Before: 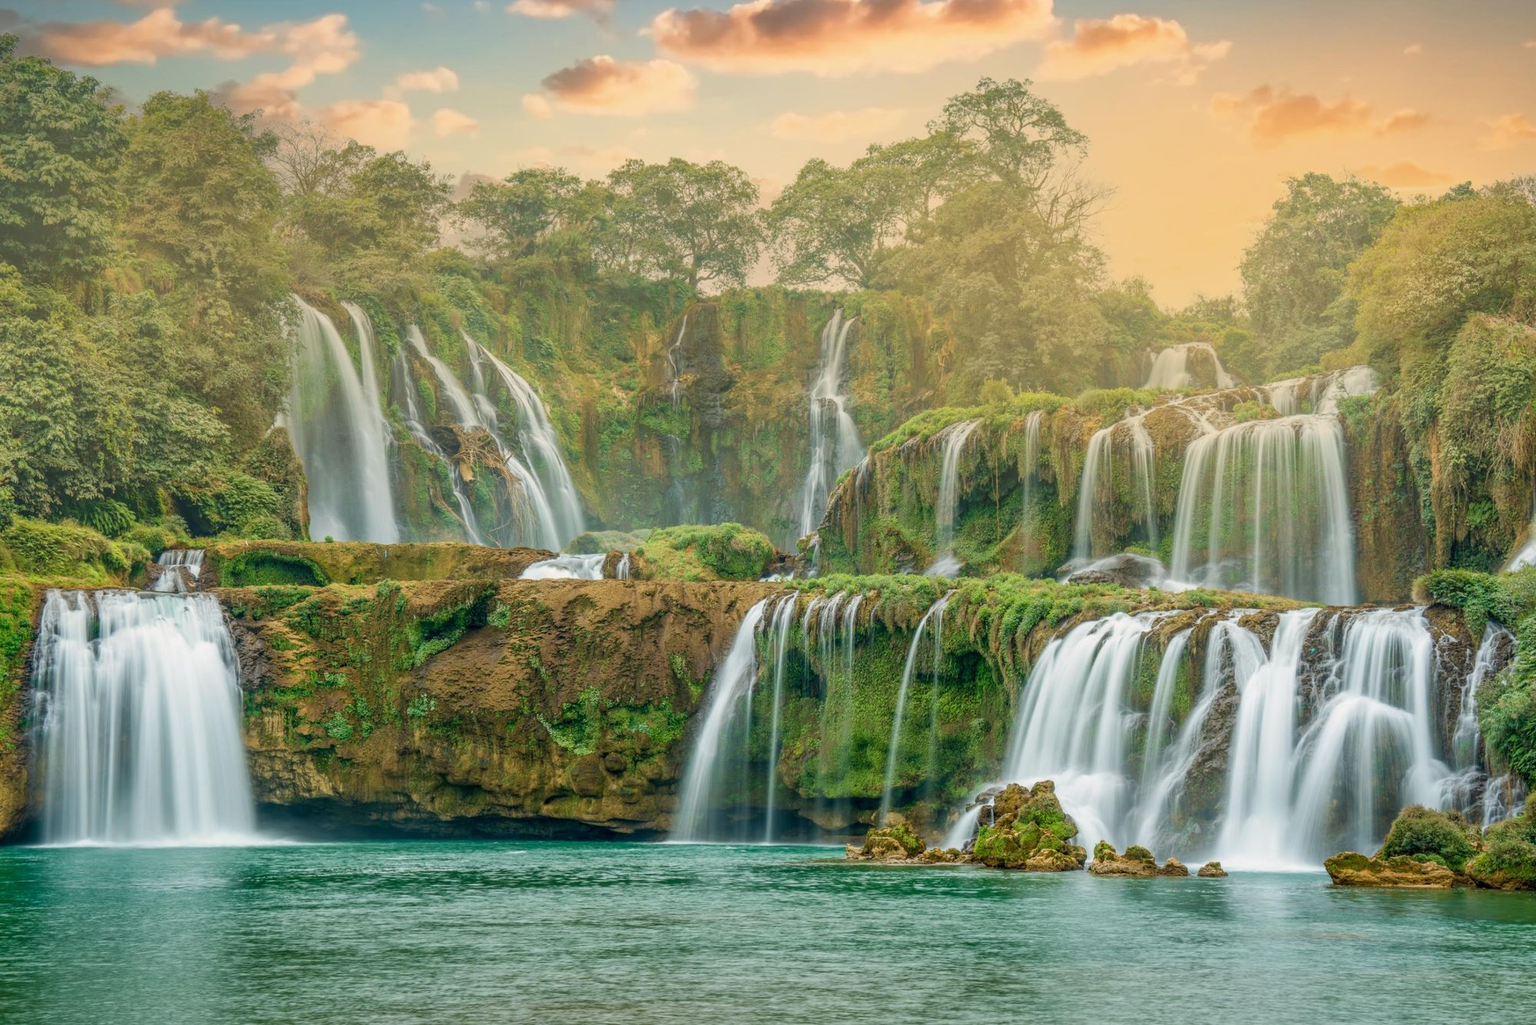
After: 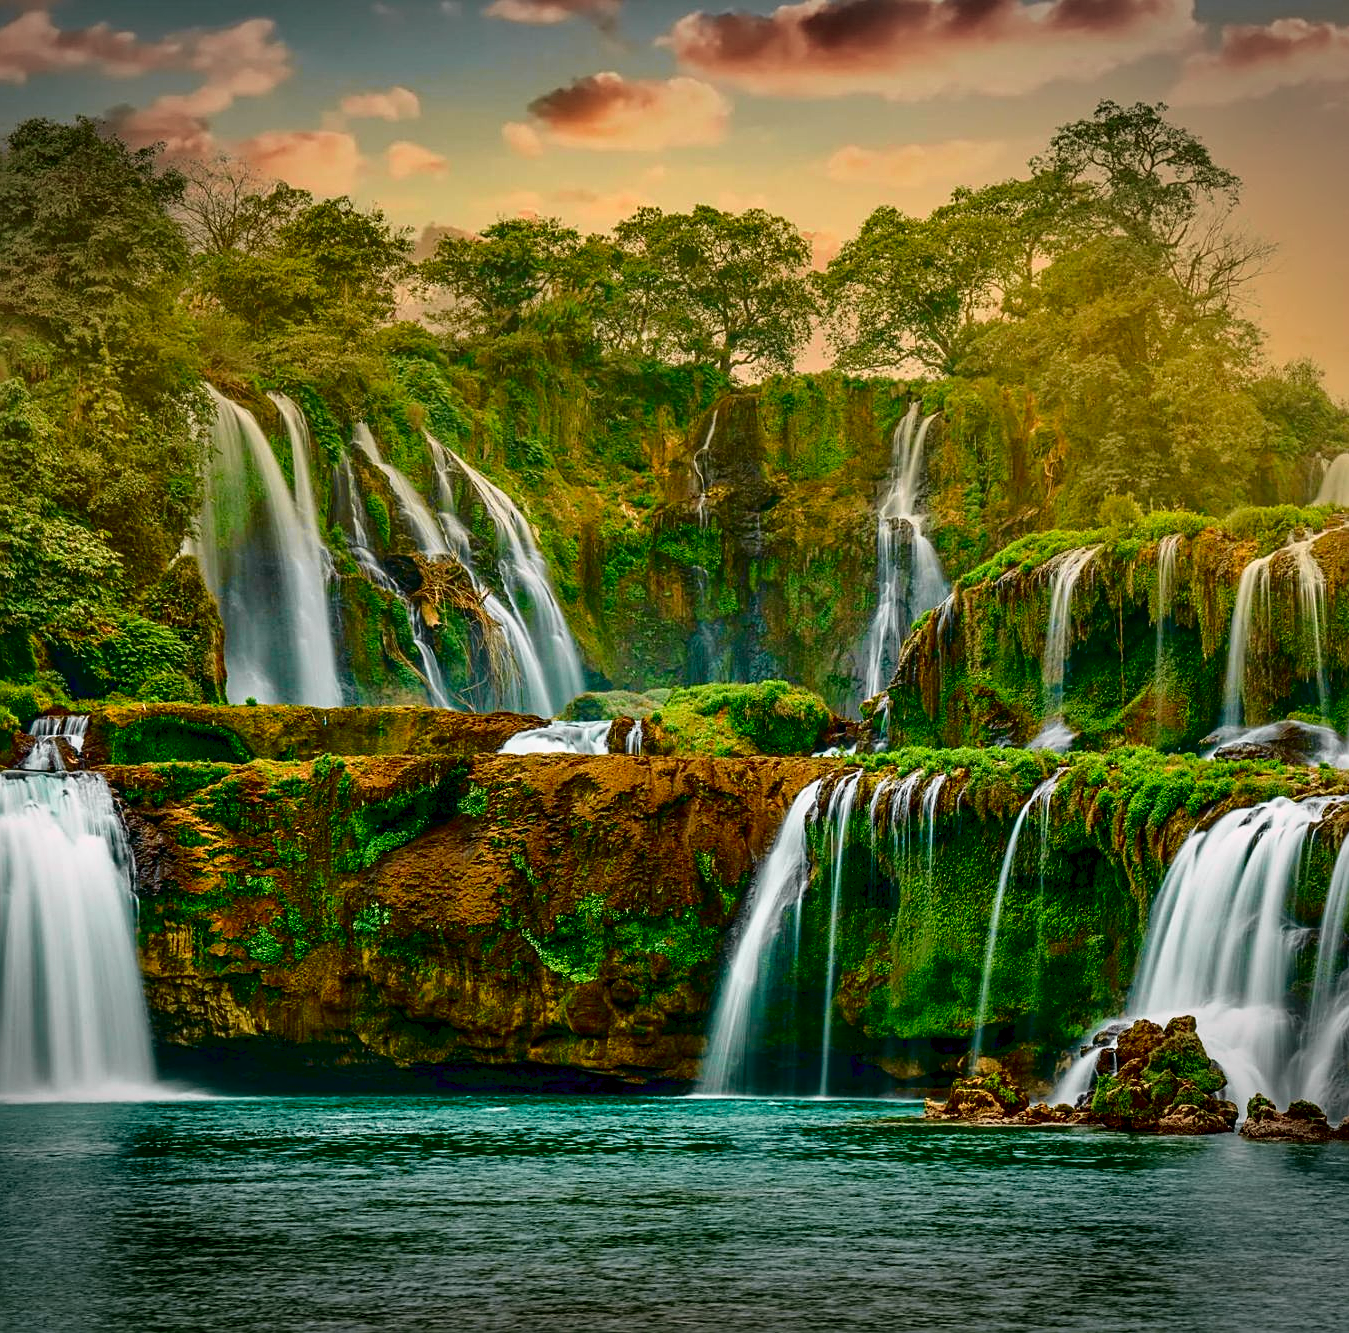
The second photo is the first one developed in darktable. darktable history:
color balance rgb: perceptual saturation grading › global saturation 19.847%, perceptual brilliance grading › global brilliance -0.736%, perceptual brilliance grading › highlights -0.67%, perceptual brilliance grading › mid-tones -1.686%, perceptual brilliance grading › shadows -0.709%, contrast -29.381%
contrast equalizer: octaves 7, y [[0.6 ×6], [0.55 ×6], [0 ×6], [0 ×6], [0 ×6]]
exposure: exposure 0.601 EV, compensate exposure bias true, compensate highlight preservation false
vignetting: fall-off start 100.14%, center (-0.032, -0.046), width/height ratio 1.322
contrast brightness saturation: brightness -0.516
sharpen: on, module defaults
tone curve: curves: ch0 [(0, 0) (0.062, 0.023) (0.168, 0.142) (0.359, 0.419) (0.469, 0.544) (0.634, 0.722) (0.839, 0.909) (0.998, 0.978)]; ch1 [(0, 0) (0.437, 0.408) (0.472, 0.47) (0.502, 0.504) (0.527, 0.546) (0.568, 0.619) (0.608, 0.665) (0.669, 0.748) (0.859, 0.899) (1, 1)]; ch2 [(0, 0) (0.33, 0.301) (0.421, 0.443) (0.473, 0.498) (0.509, 0.5) (0.535, 0.564) (0.575, 0.625) (0.608, 0.667) (1, 1)], color space Lab, independent channels, preserve colors none
crop and rotate: left 8.897%, right 23.65%
